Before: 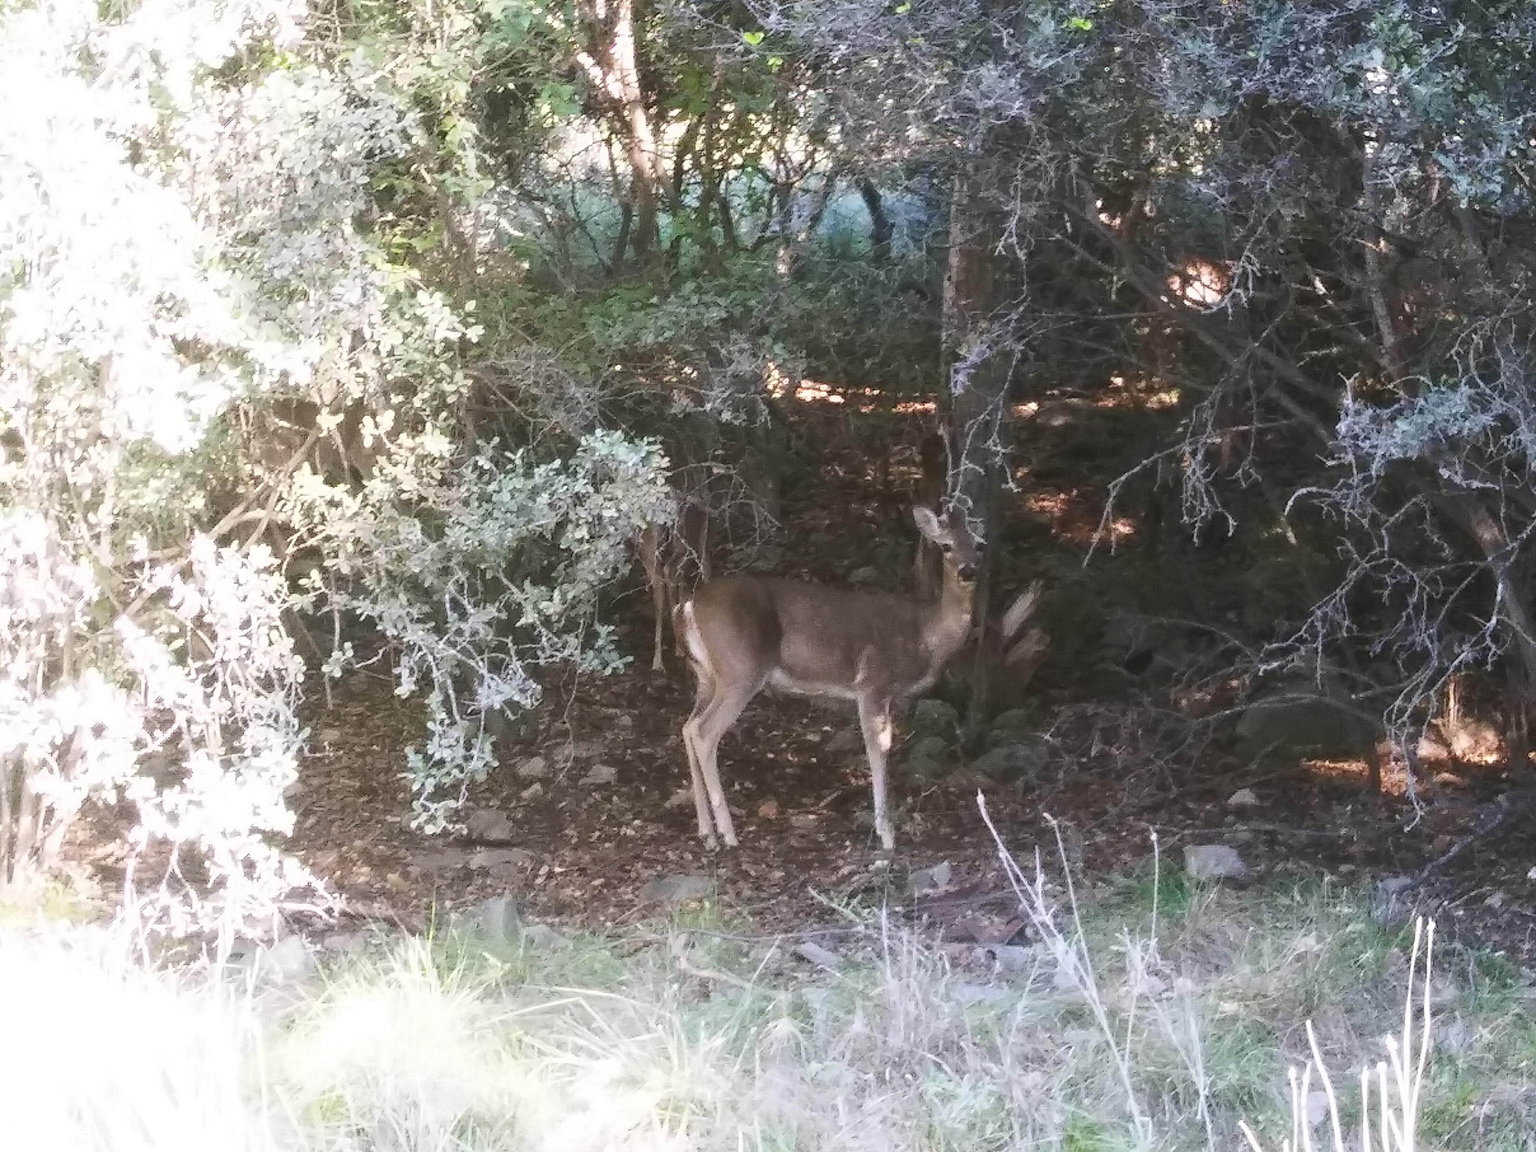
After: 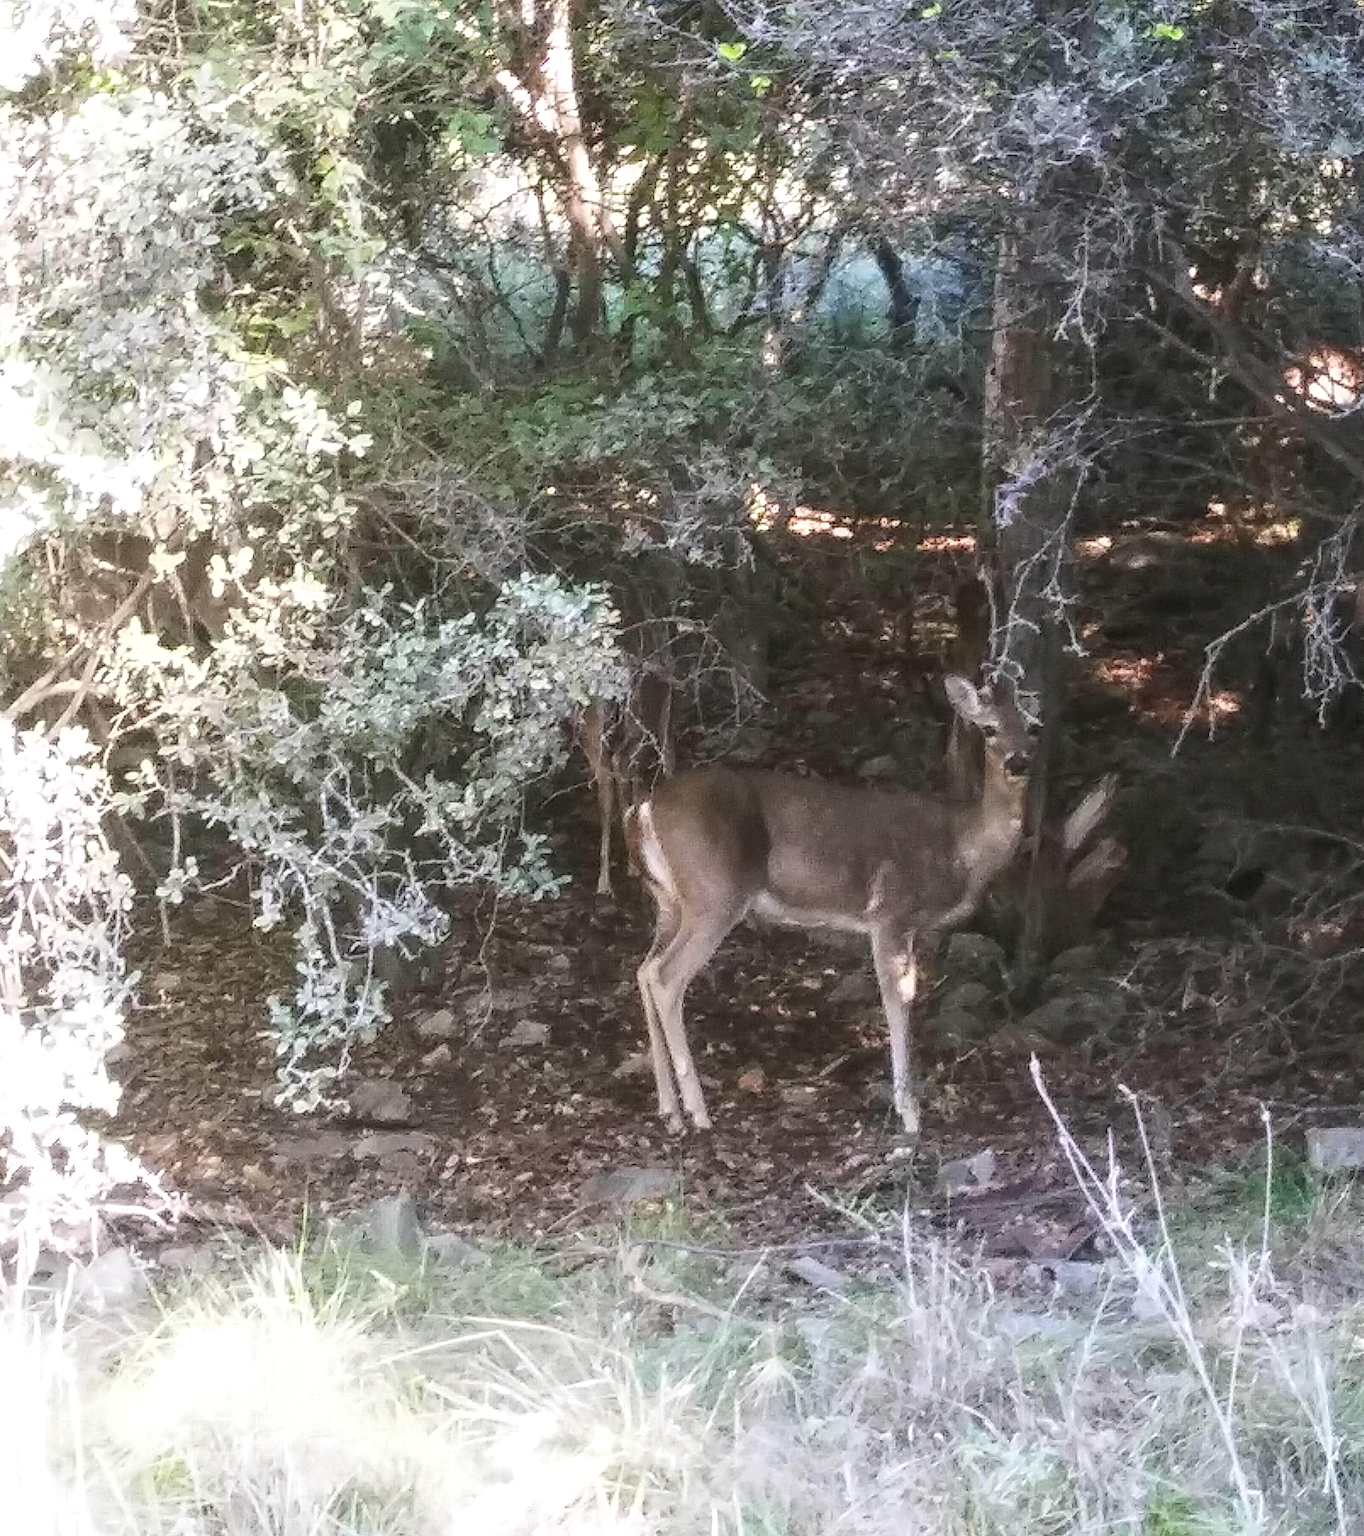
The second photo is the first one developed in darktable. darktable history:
crop and rotate: left 13.348%, right 20.044%
local contrast: detail 130%
